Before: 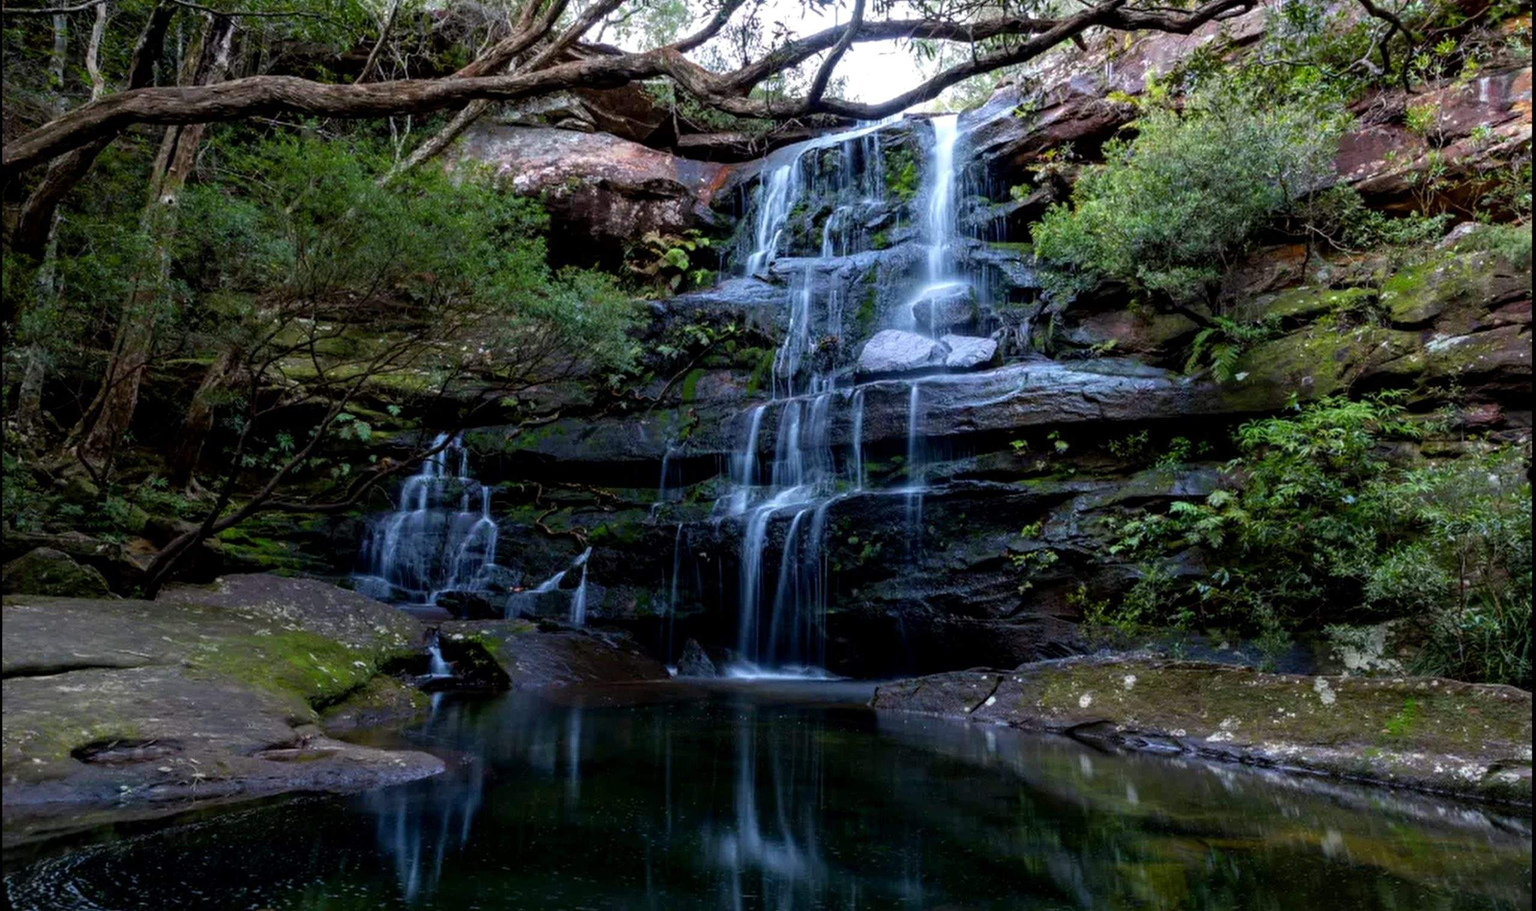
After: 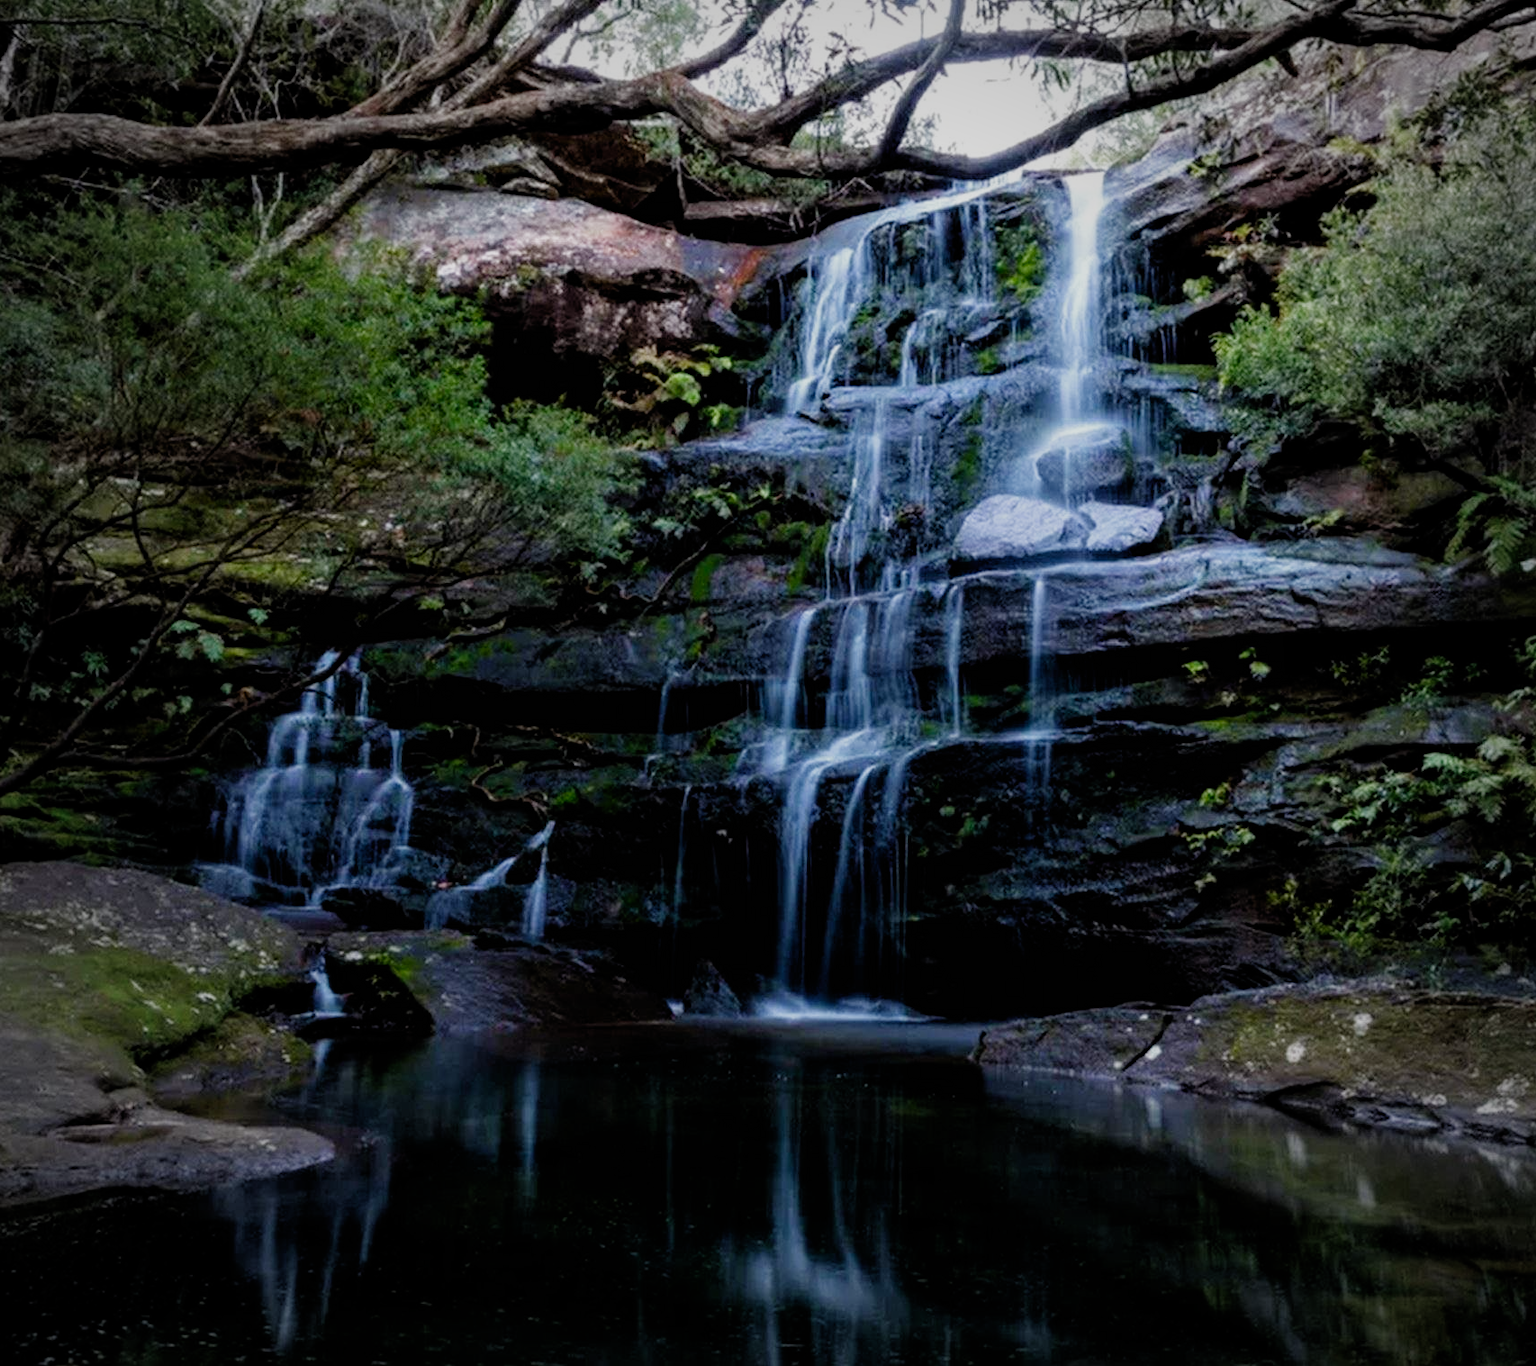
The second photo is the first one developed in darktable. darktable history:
vignetting: fall-off start 67.23%, width/height ratio 1.015
crop and rotate: left 14.468%, right 18.871%
filmic rgb: black relative exposure -8.16 EV, white relative exposure 3.77 EV, hardness 4.44, preserve chrominance no, color science v5 (2021)
